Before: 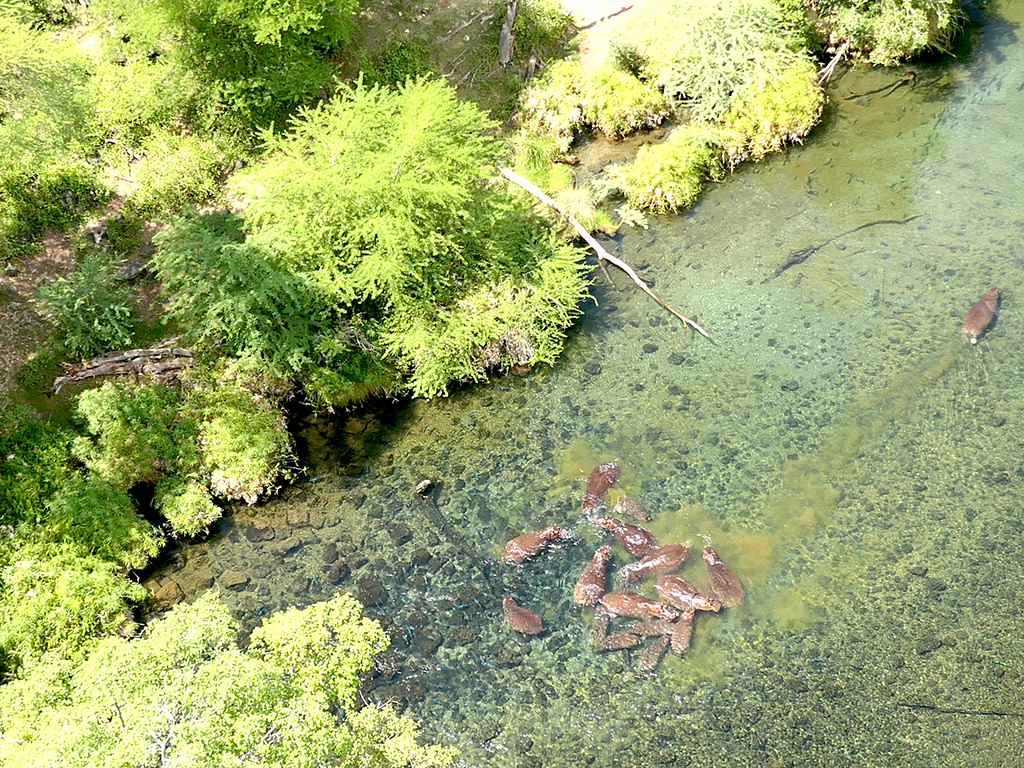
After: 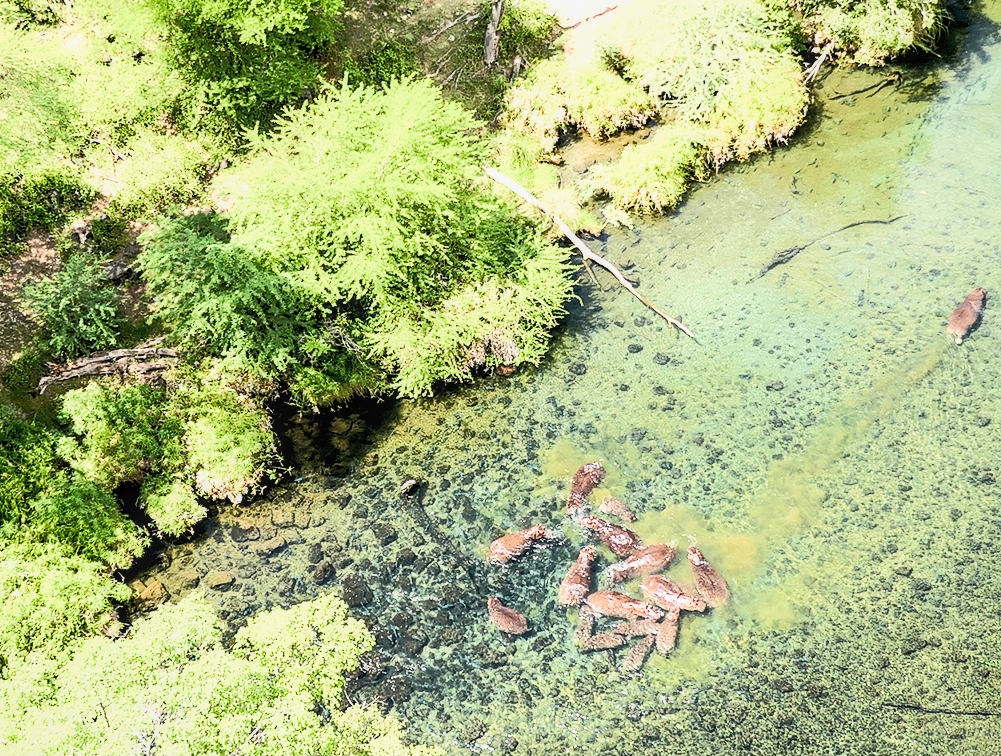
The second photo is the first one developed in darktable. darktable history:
crop and rotate: left 1.516%, right 0.711%, bottom 1.529%
tone curve: curves: ch0 [(0, 0) (0.003, 0.003) (0.011, 0.008) (0.025, 0.018) (0.044, 0.04) (0.069, 0.062) (0.1, 0.09) (0.136, 0.121) (0.177, 0.158) (0.224, 0.197) (0.277, 0.255) (0.335, 0.314) (0.399, 0.391) (0.468, 0.496) (0.543, 0.683) (0.623, 0.801) (0.709, 0.883) (0.801, 0.94) (0.898, 0.984) (1, 1)], color space Lab, linked channels, preserve colors none
filmic rgb: black relative exposure -7.65 EV, white relative exposure 4.56 EV, hardness 3.61, add noise in highlights 0.102, color science v4 (2020), type of noise poissonian
local contrast: on, module defaults
